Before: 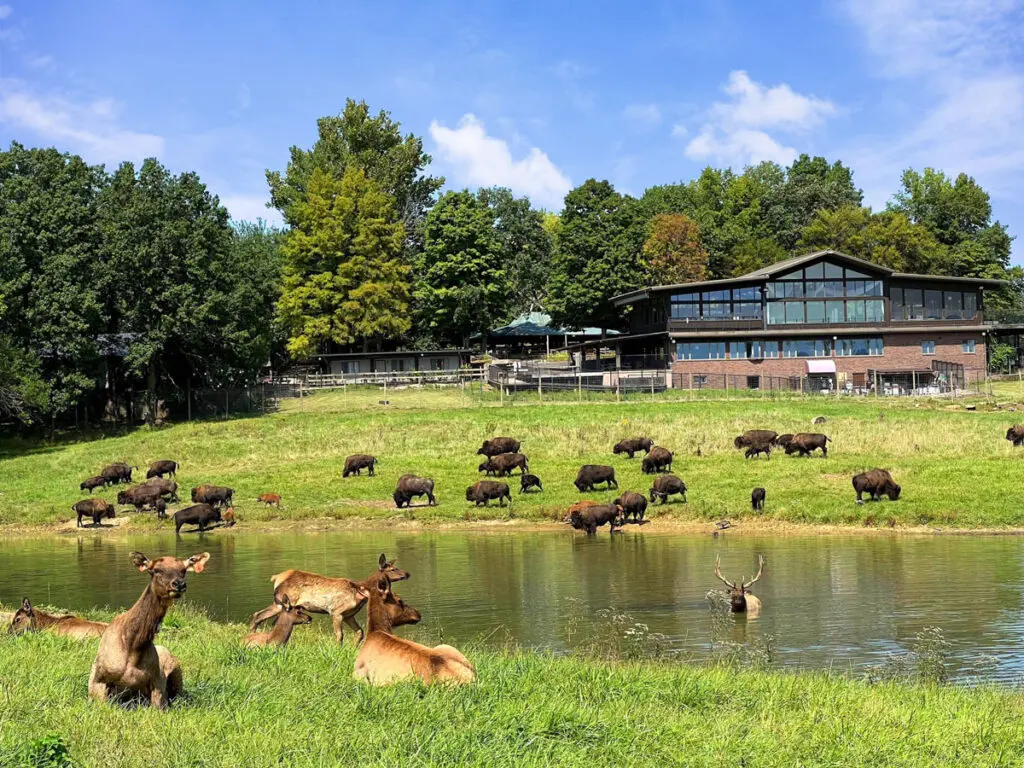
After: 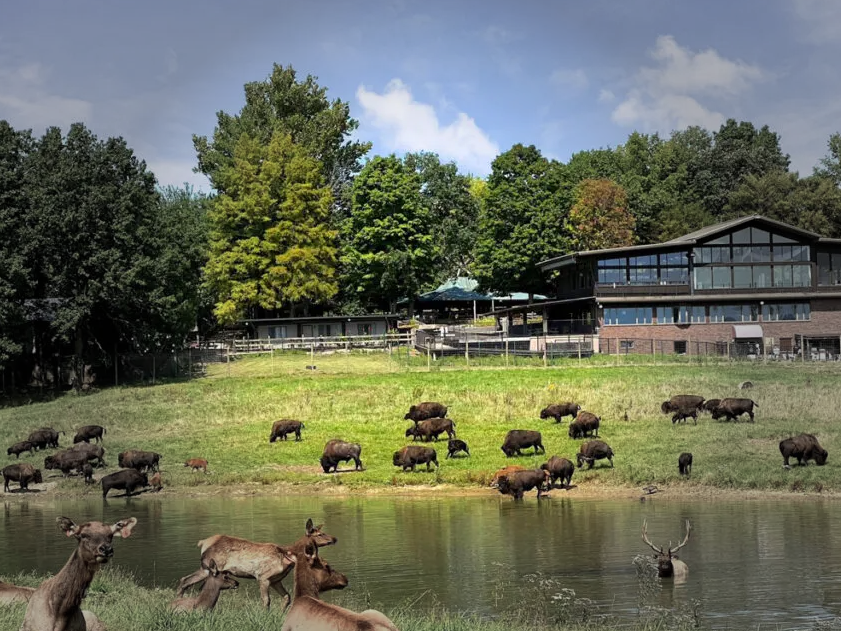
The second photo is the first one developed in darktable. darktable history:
vignetting: fall-off start 40%, fall-off radius 40%
crop and rotate: left 7.196%, top 4.574%, right 10.605%, bottom 13.178%
